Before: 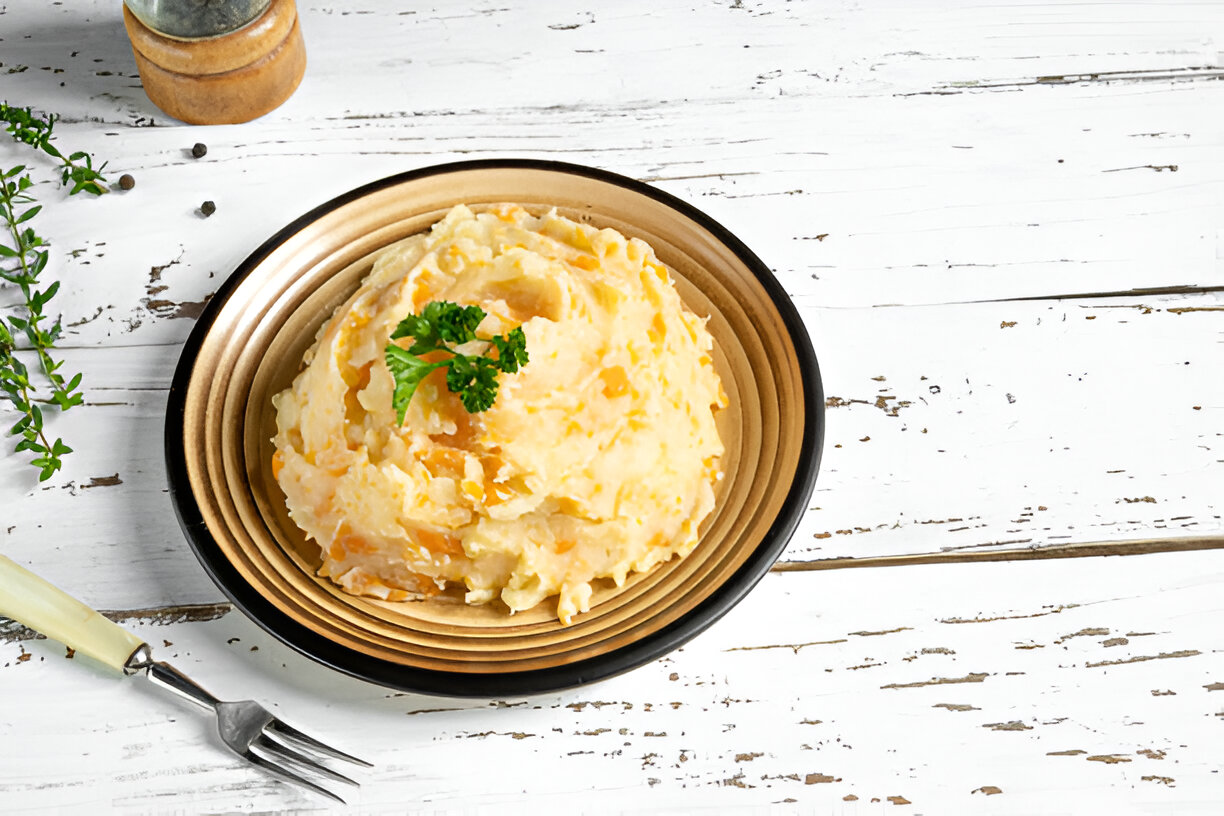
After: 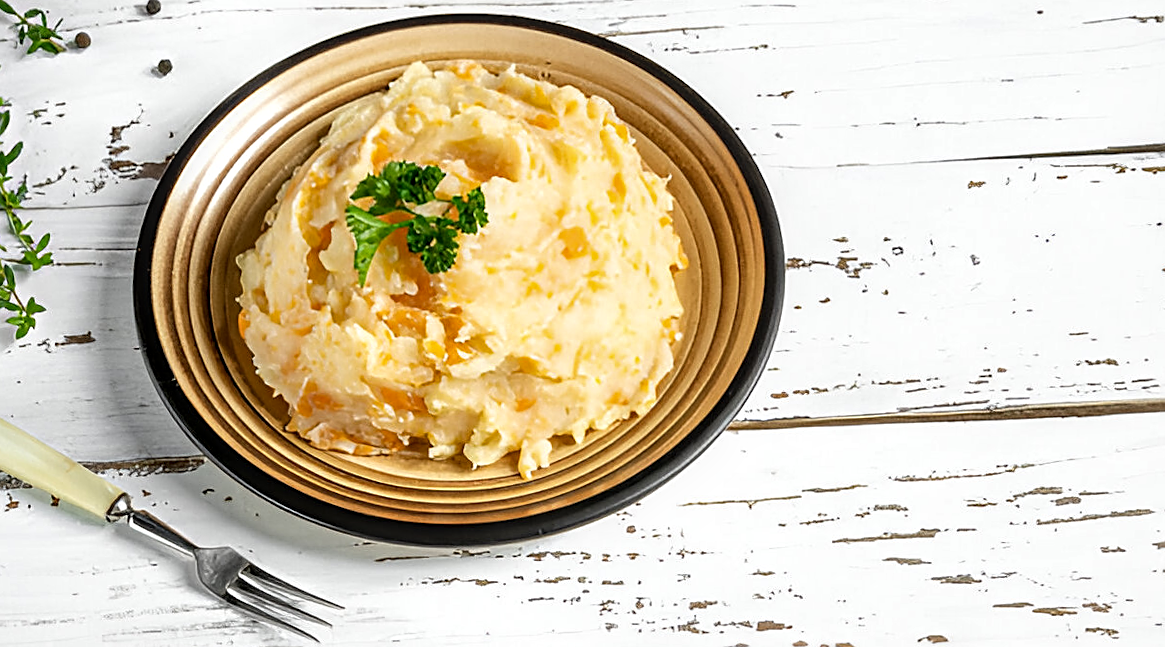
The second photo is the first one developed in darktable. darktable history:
crop and rotate: top 18.507%
rotate and perspective: rotation 0.074°, lens shift (vertical) 0.096, lens shift (horizontal) -0.041, crop left 0.043, crop right 0.952, crop top 0.024, crop bottom 0.979
sharpen: on, module defaults
local contrast: detail 130%
